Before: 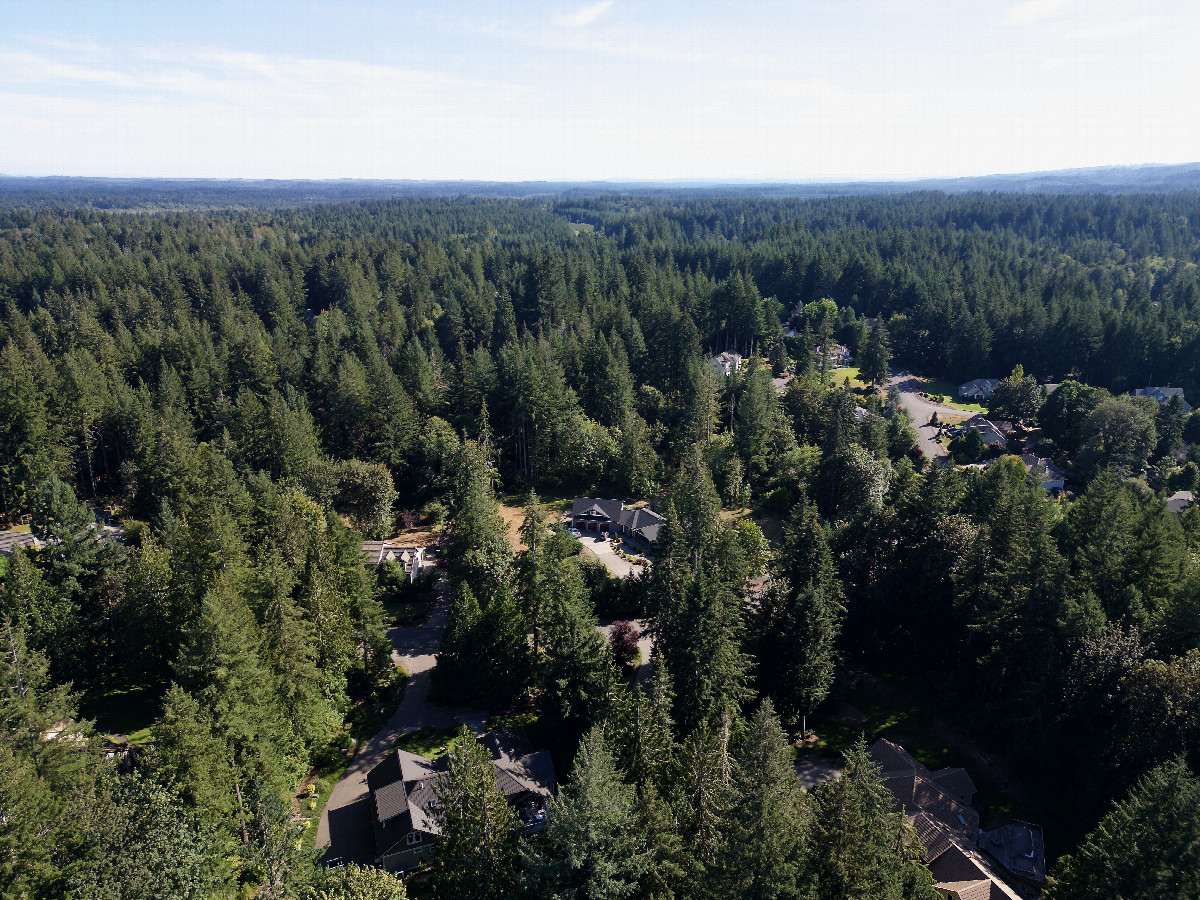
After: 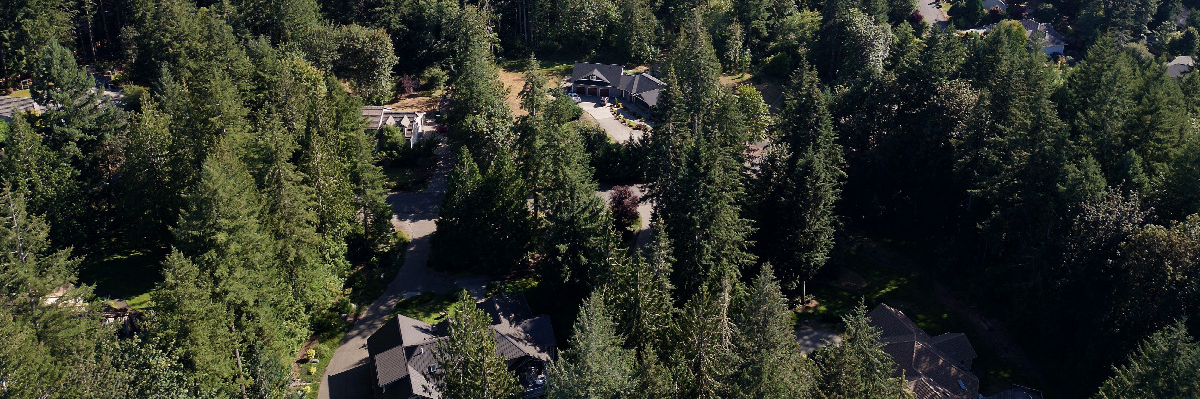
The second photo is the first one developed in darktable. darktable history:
crop and rotate: top 48.409%, bottom 7.204%
